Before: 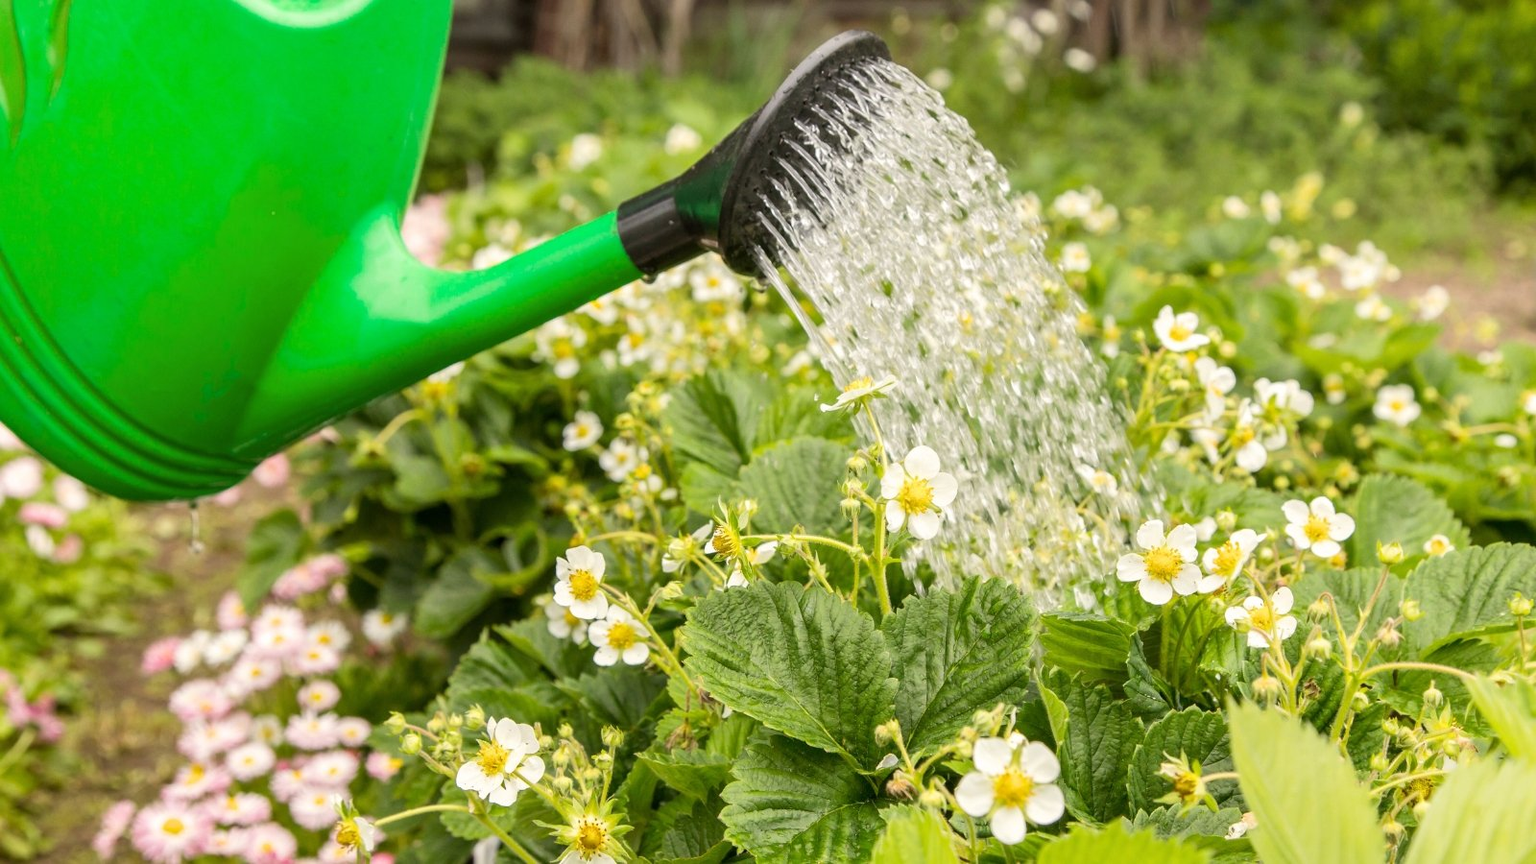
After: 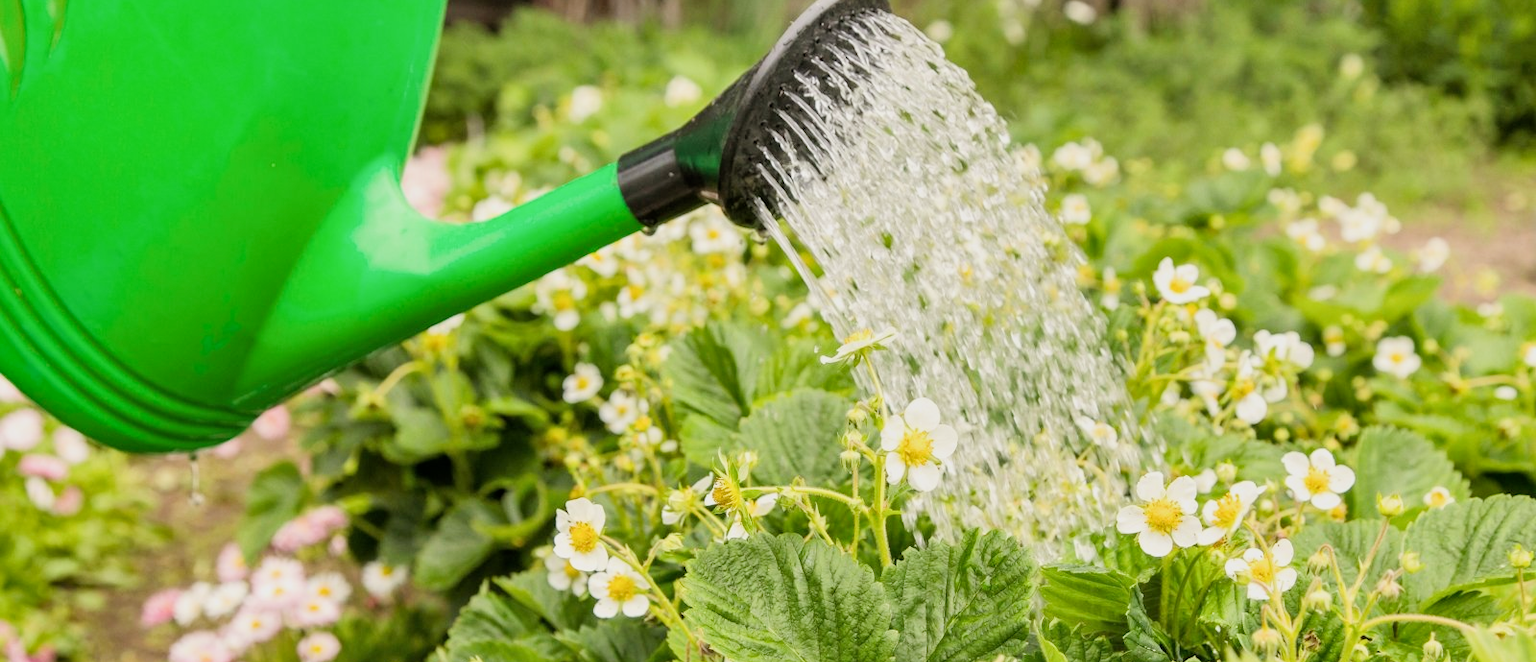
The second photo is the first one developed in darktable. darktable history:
crop: top 5.667%, bottom 17.637%
shadows and highlights: shadows -88.03, highlights -35.45, shadows color adjustment 99.15%, highlights color adjustment 0%, soften with gaussian
filmic rgb: hardness 4.17
exposure: exposure 0.507 EV, compensate highlight preservation false
